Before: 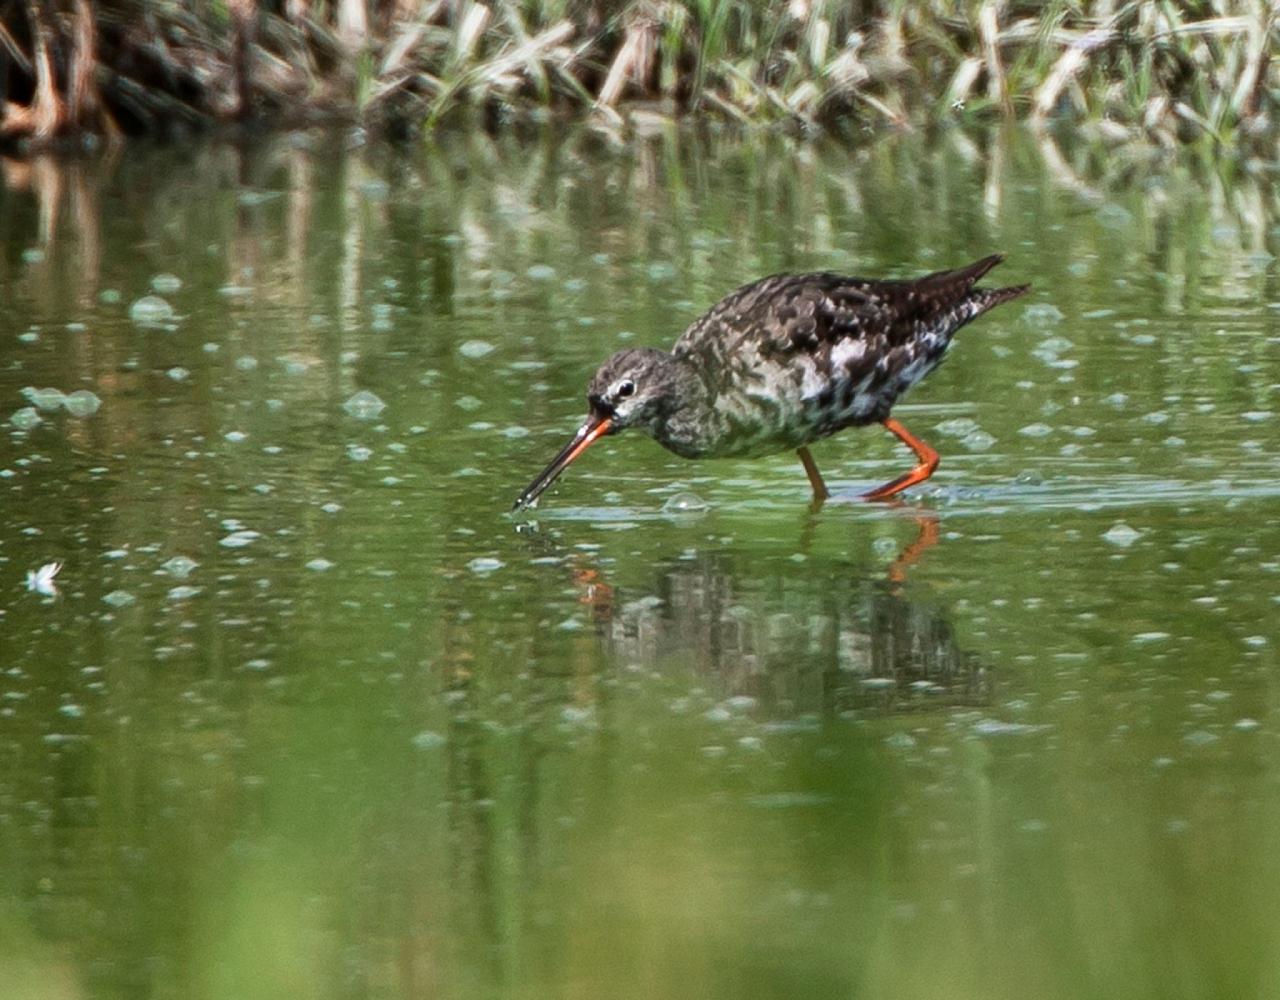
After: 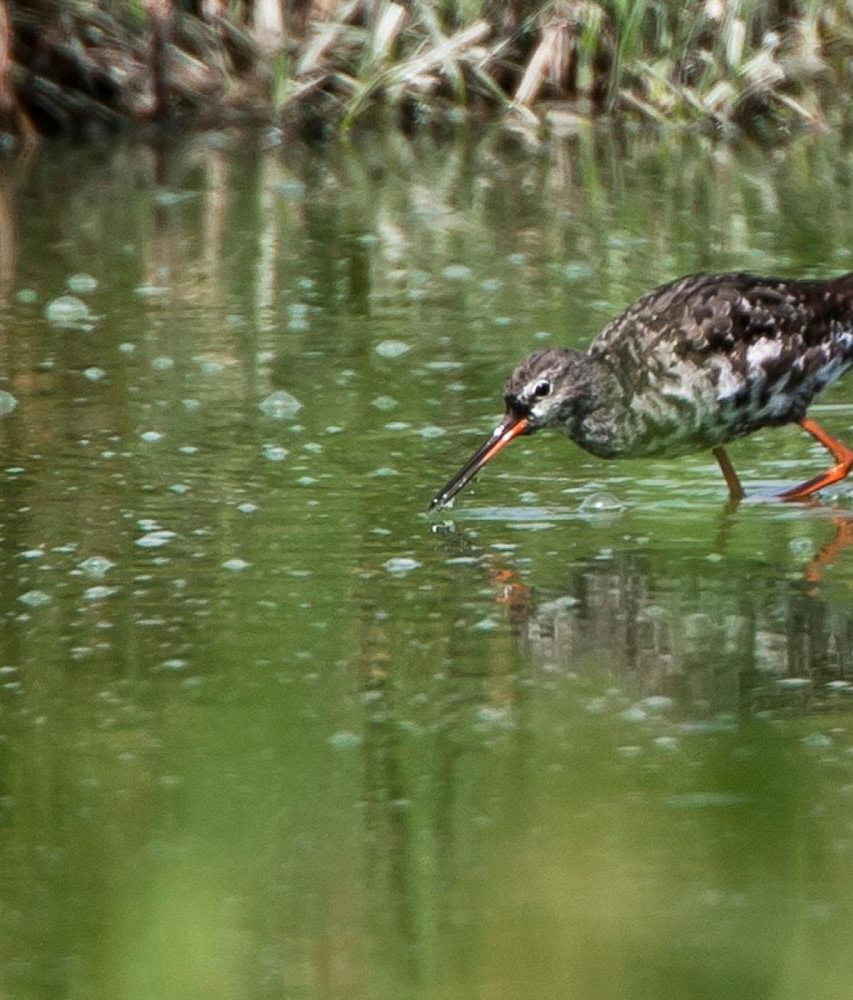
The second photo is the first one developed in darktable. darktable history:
crop and rotate: left 6.617%, right 26.717%
